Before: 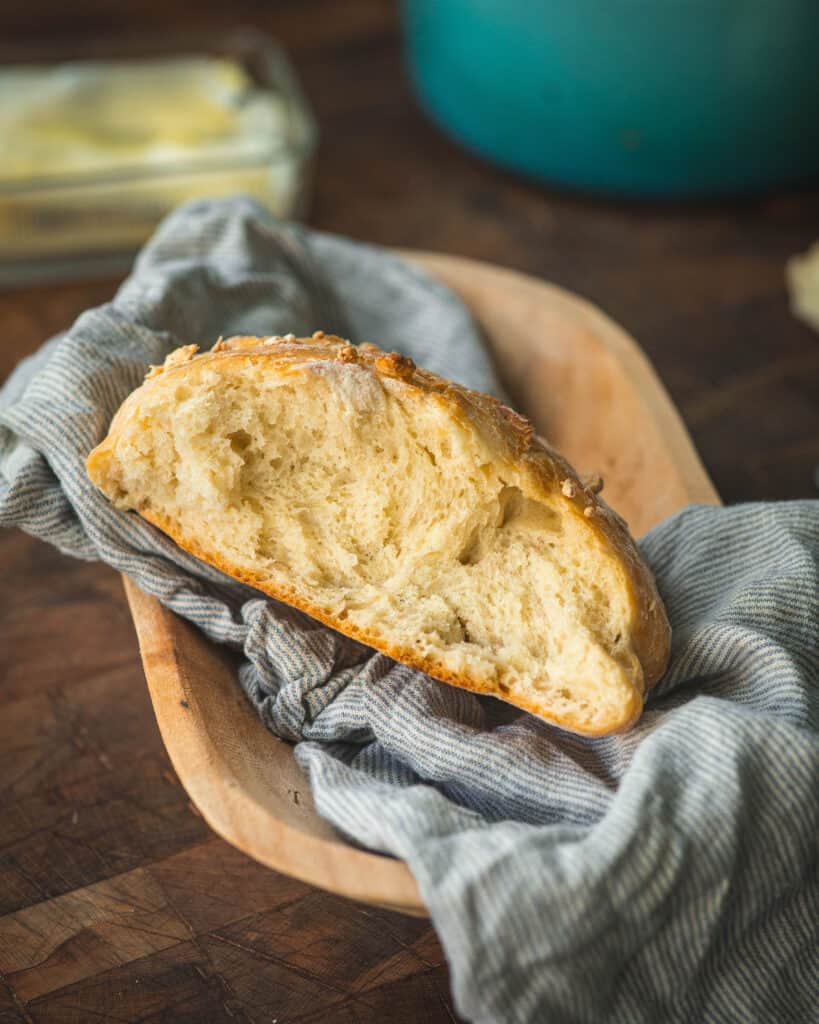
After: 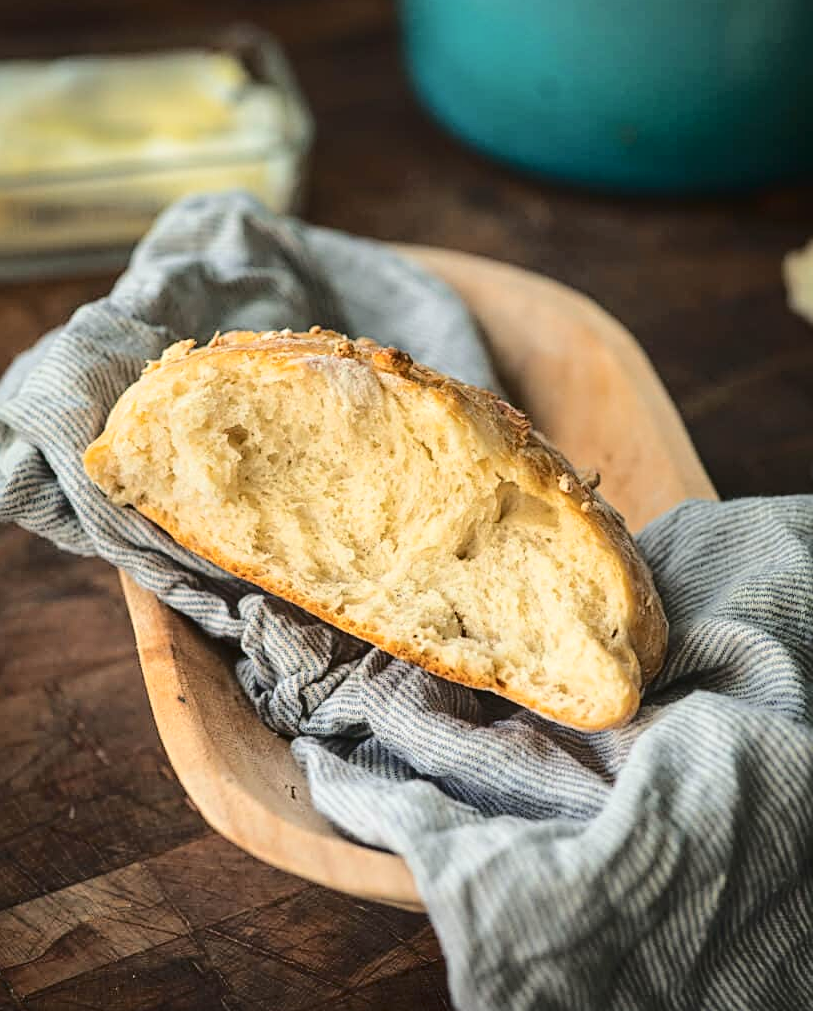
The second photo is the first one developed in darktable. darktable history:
sharpen: on, module defaults
crop: left 0.466%, top 0.535%, right 0.162%, bottom 0.688%
tone curve: curves: ch0 [(0, 0) (0.003, 0.03) (0.011, 0.032) (0.025, 0.035) (0.044, 0.038) (0.069, 0.041) (0.1, 0.058) (0.136, 0.091) (0.177, 0.133) (0.224, 0.181) (0.277, 0.268) (0.335, 0.363) (0.399, 0.461) (0.468, 0.554) (0.543, 0.633) (0.623, 0.709) (0.709, 0.784) (0.801, 0.869) (0.898, 0.938) (1, 1)], color space Lab, independent channels, preserve colors none
